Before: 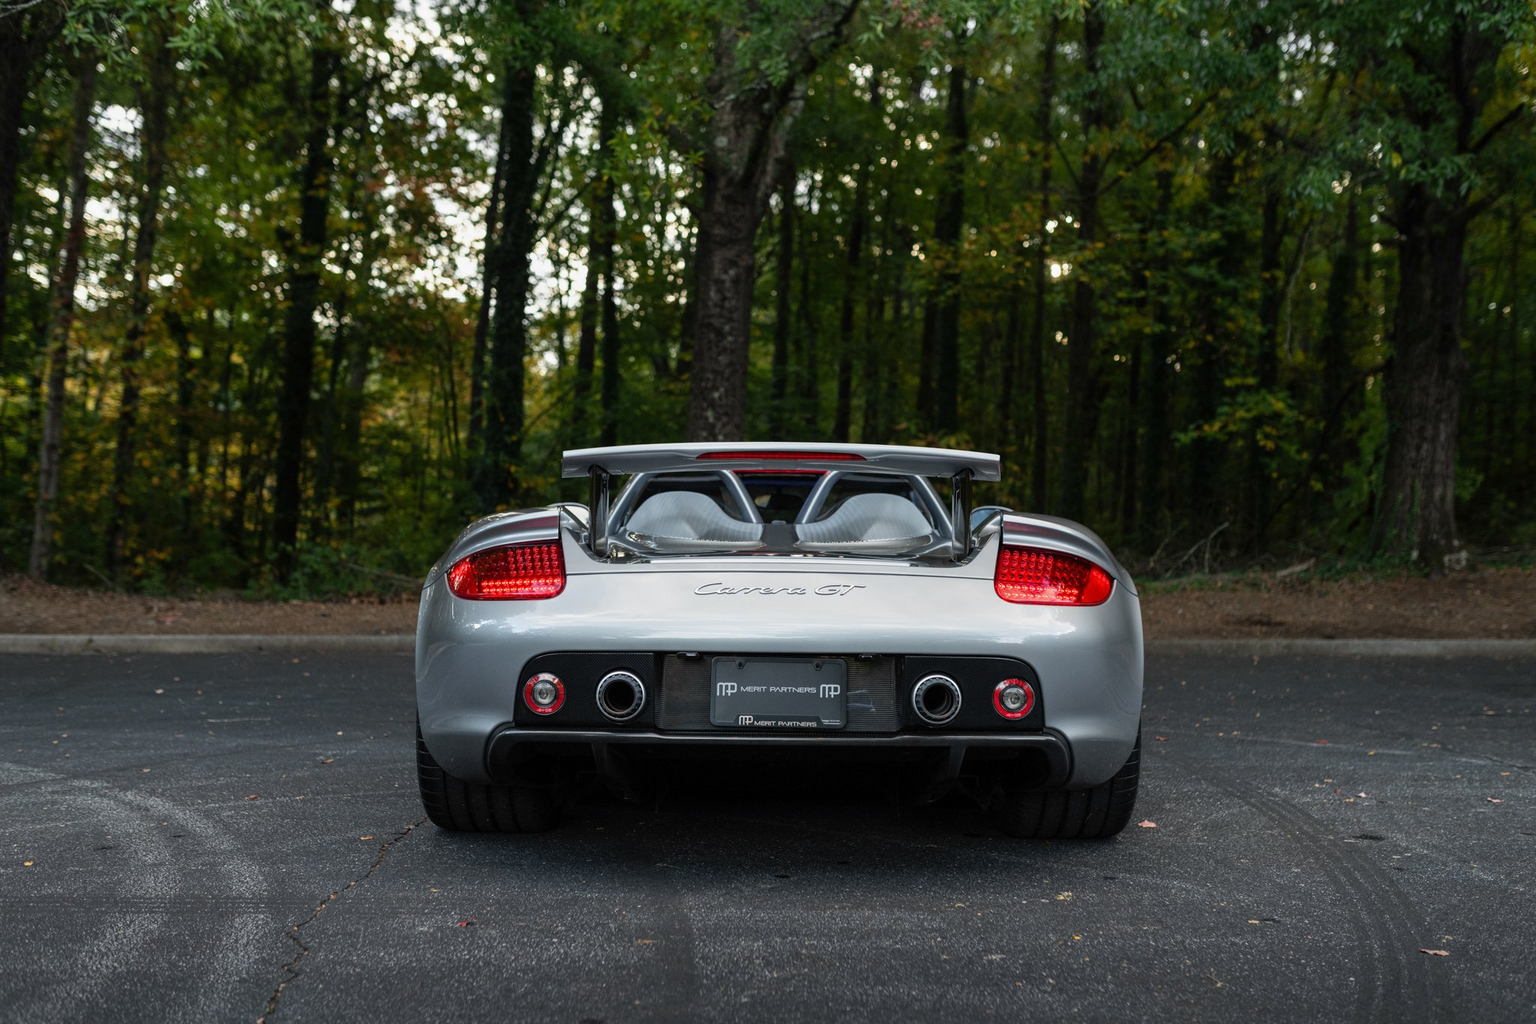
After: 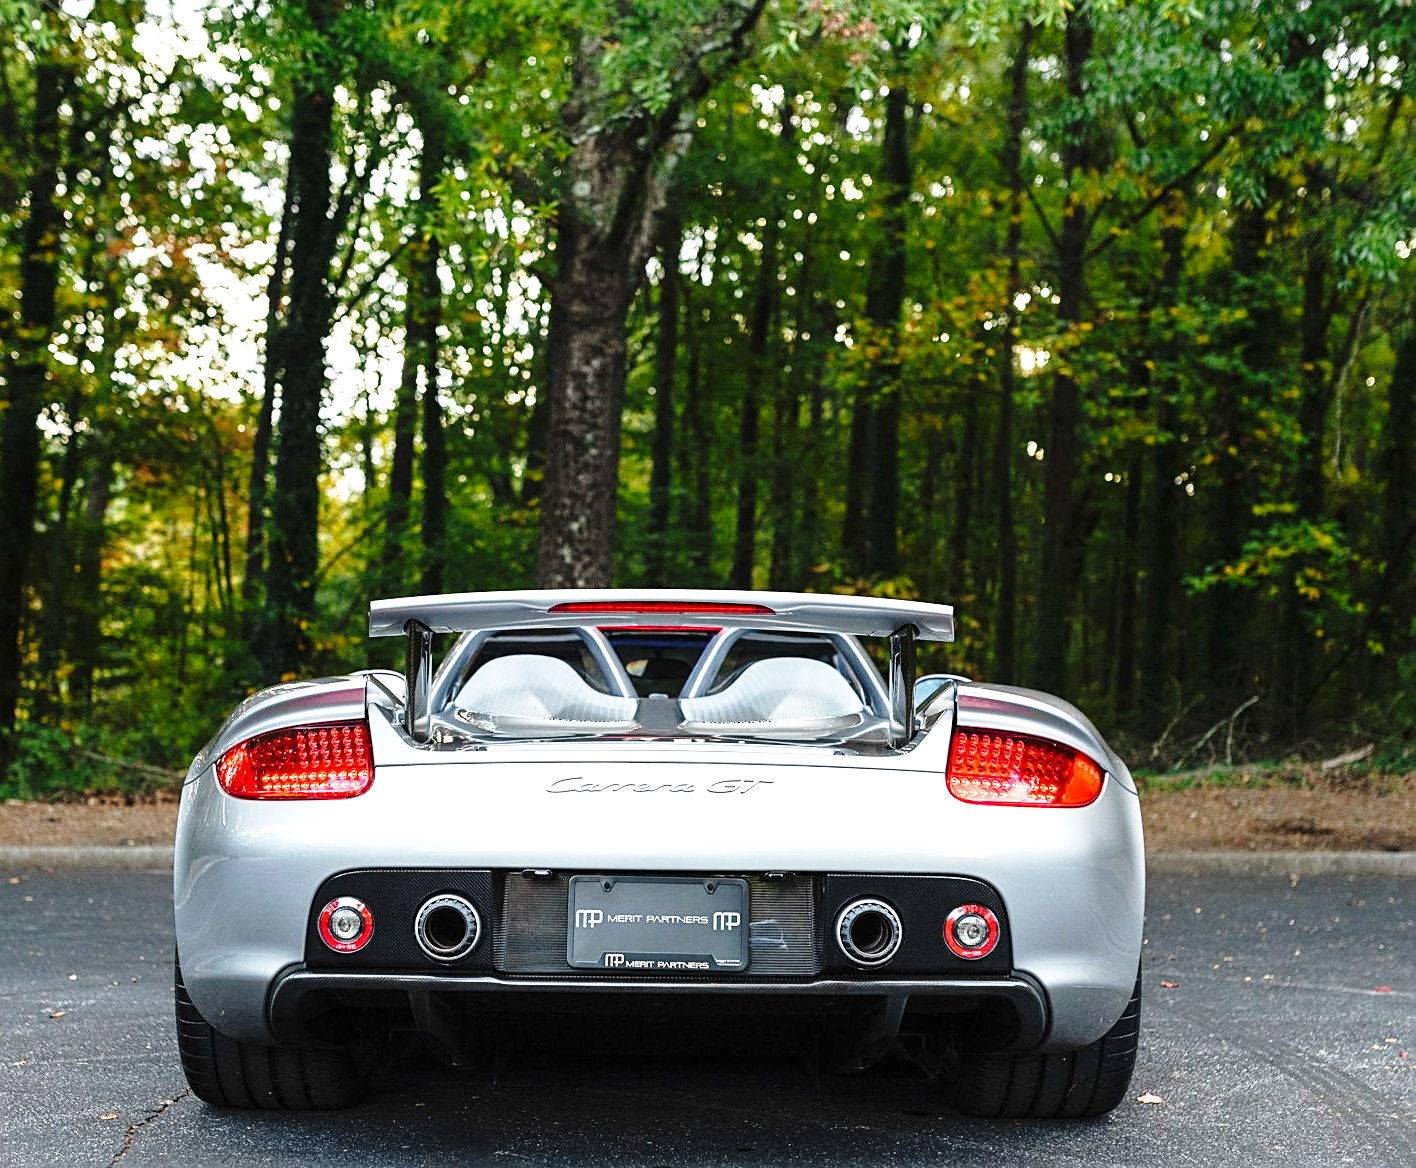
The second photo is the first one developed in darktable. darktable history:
base curve: curves: ch0 [(0, 0) (0.028, 0.03) (0.121, 0.232) (0.46, 0.748) (0.859, 0.968) (1, 1)], preserve colors none
sharpen: on, module defaults
exposure: black level correction 0, exposure 1 EV, compensate highlight preservation false
crop: left 18.569%, right 12.271%, bottom 14.363%
